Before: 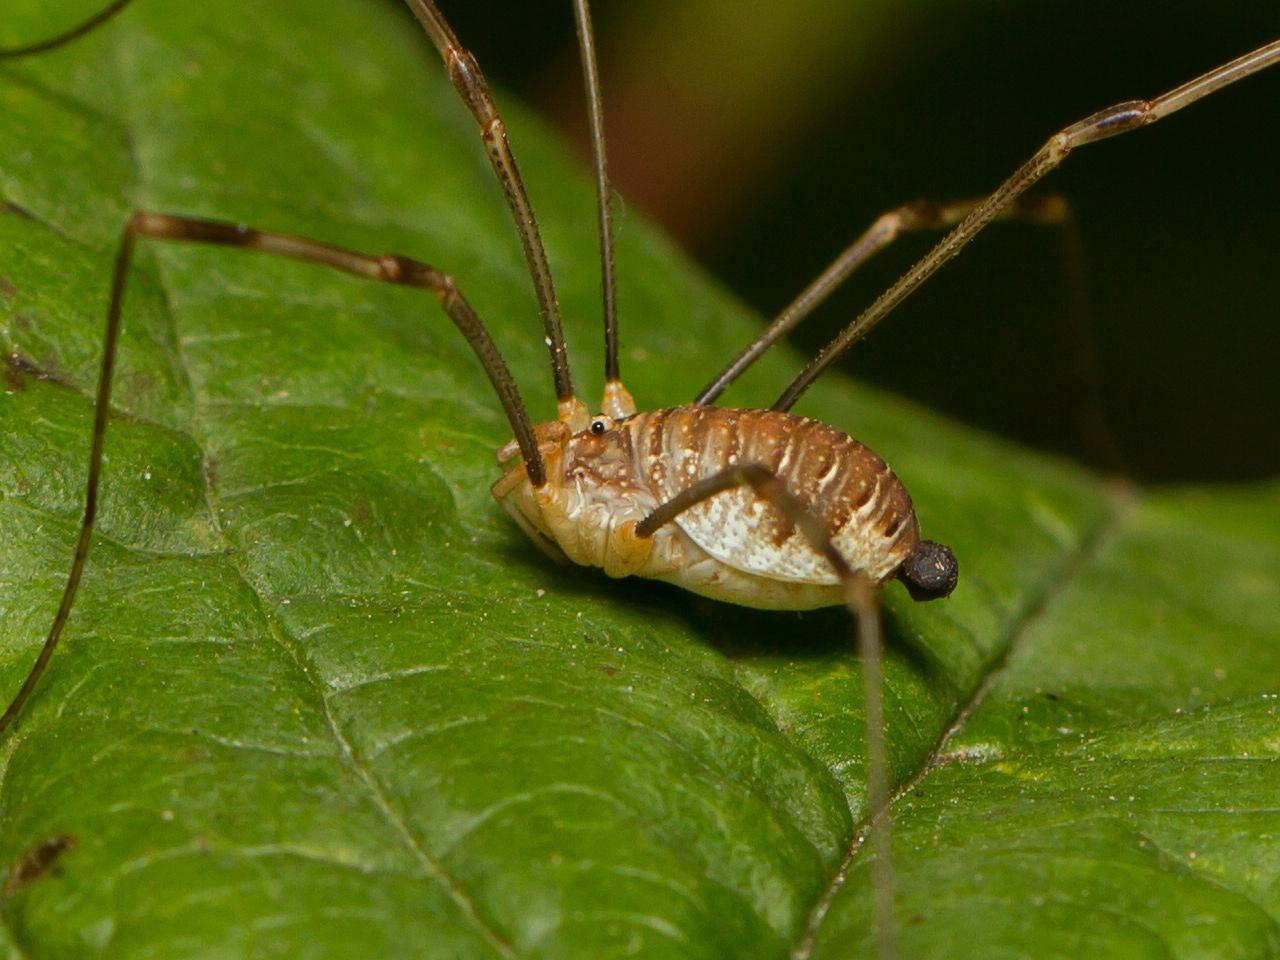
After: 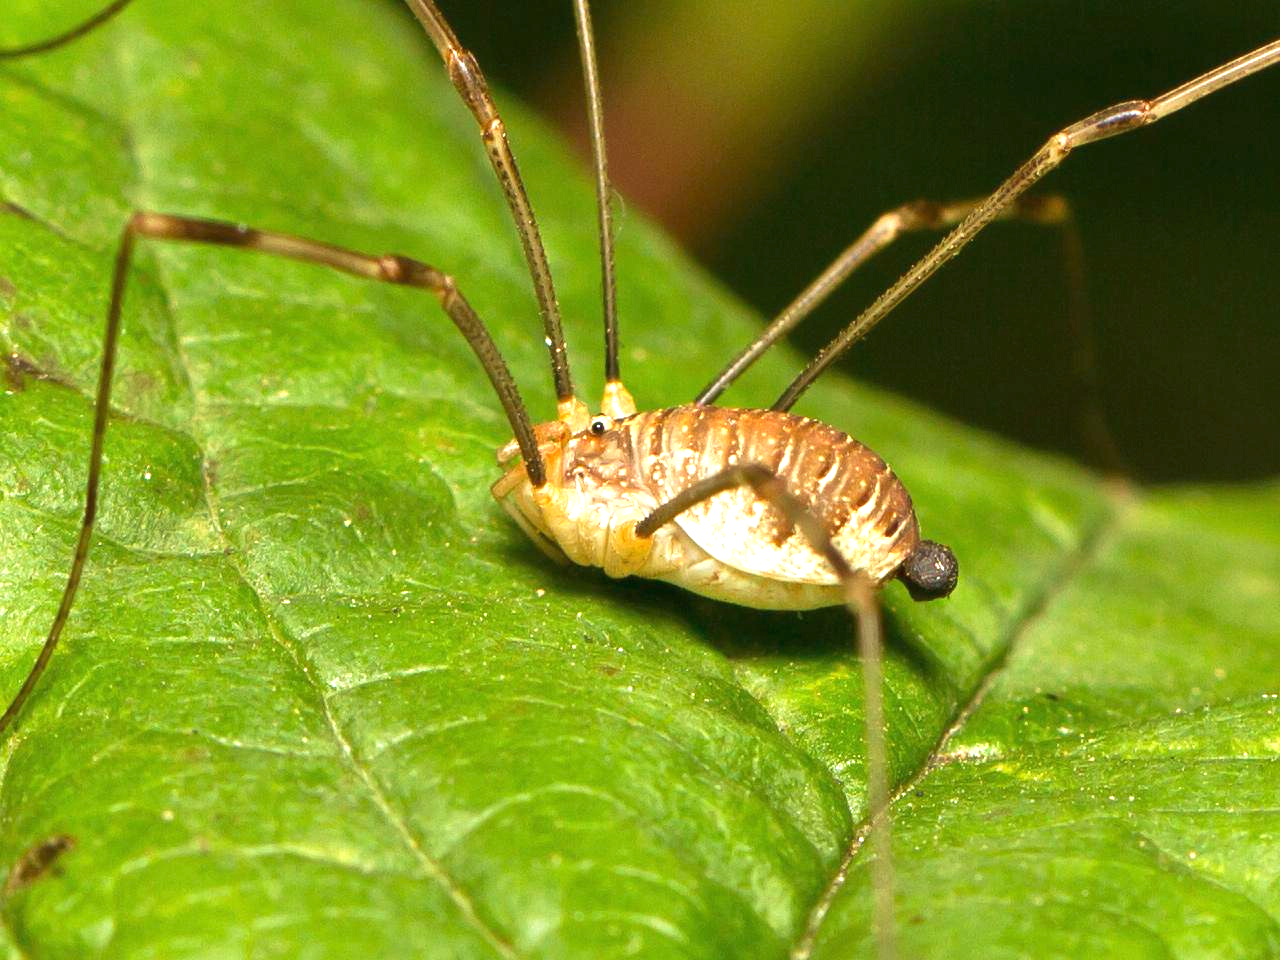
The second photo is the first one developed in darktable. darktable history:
velvia: on, module defaults
exposure: black level correction 0, exposure 1.442 EV, compensate highlight preservation false
